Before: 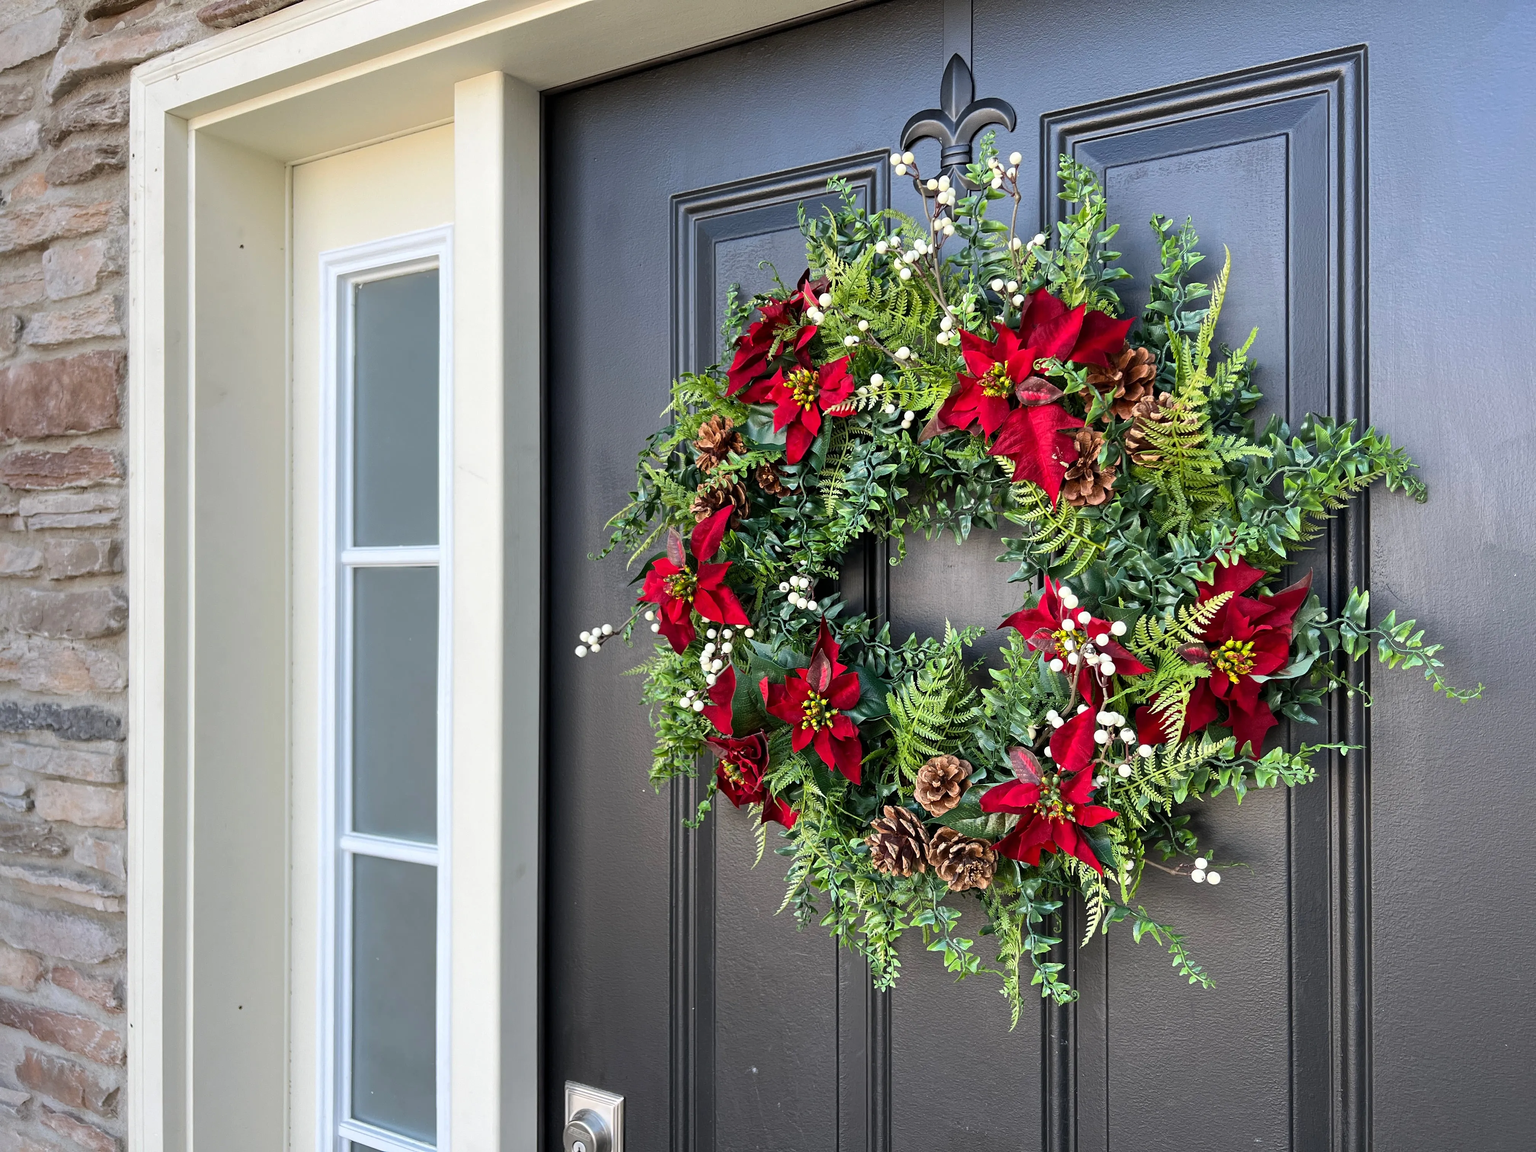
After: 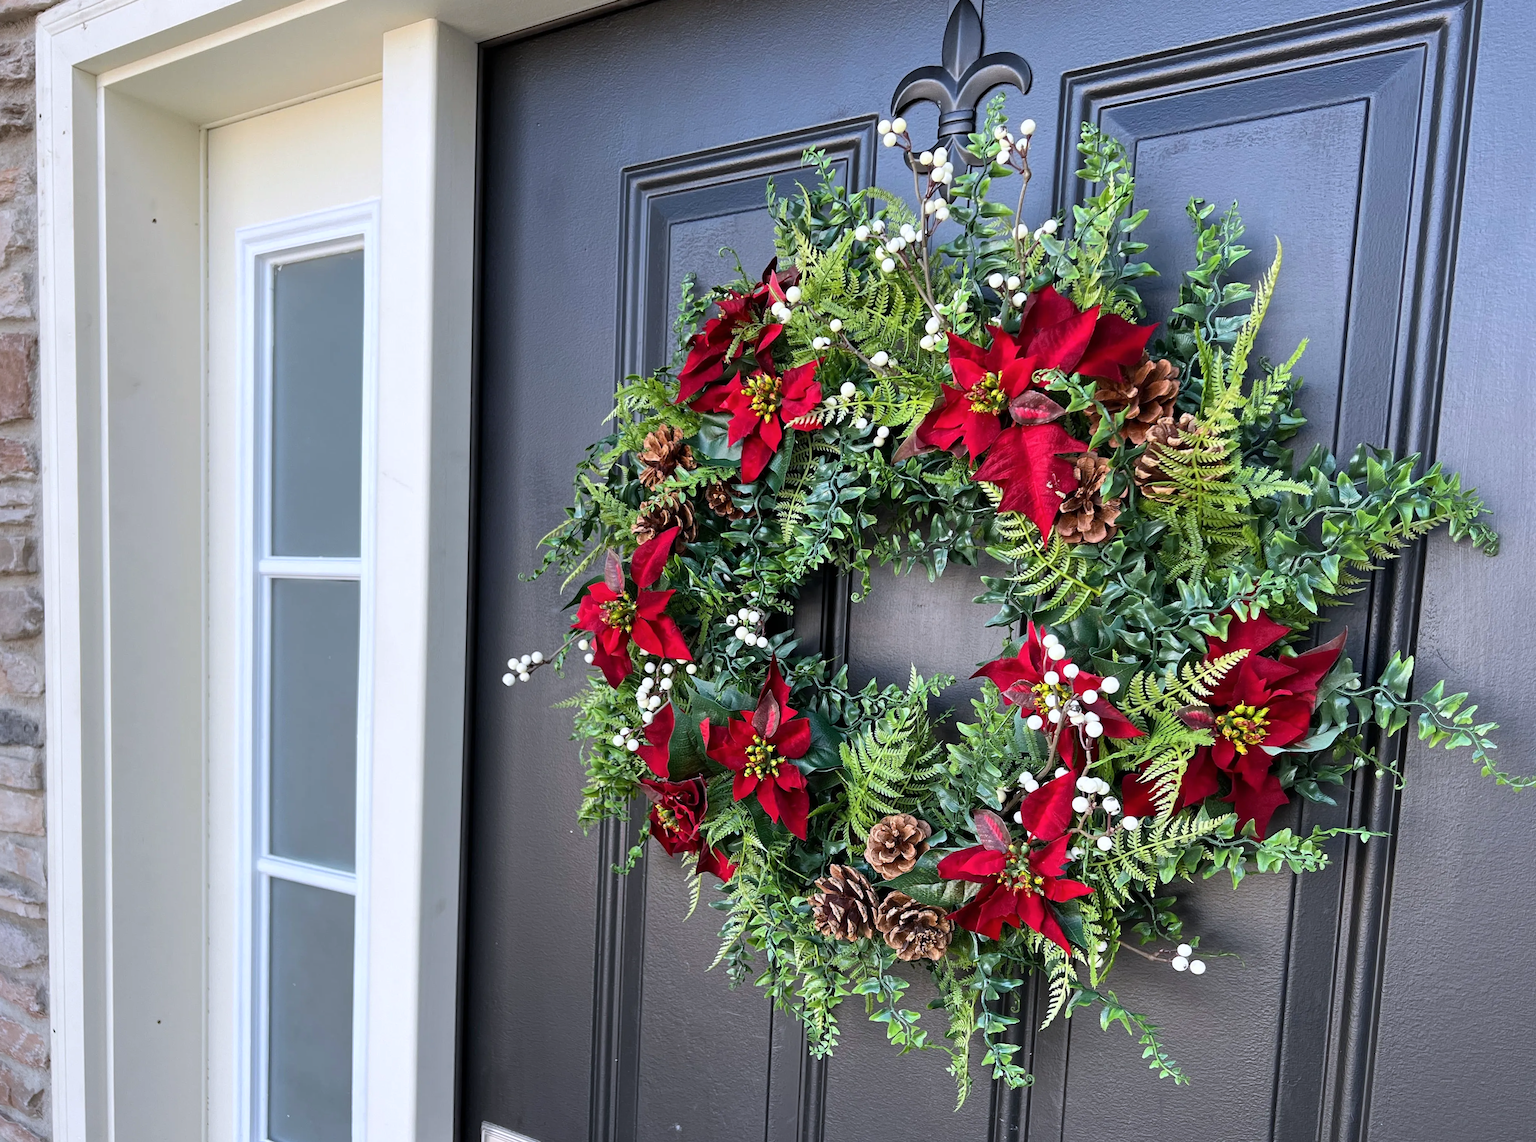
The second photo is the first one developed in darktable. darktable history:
crop and rotate: angle -2.38°
color calibration: illuminant as shot in camera, x 0.358, y 0.373, temperature 4628.91 K
rotate and perspective: rotation 0.062°, lens shift (vertical) 0.115, lens shift (horizontal) -0.133, crop left 0.047, crop right 0.94, crop top 0.061, crop bottom 0.94
